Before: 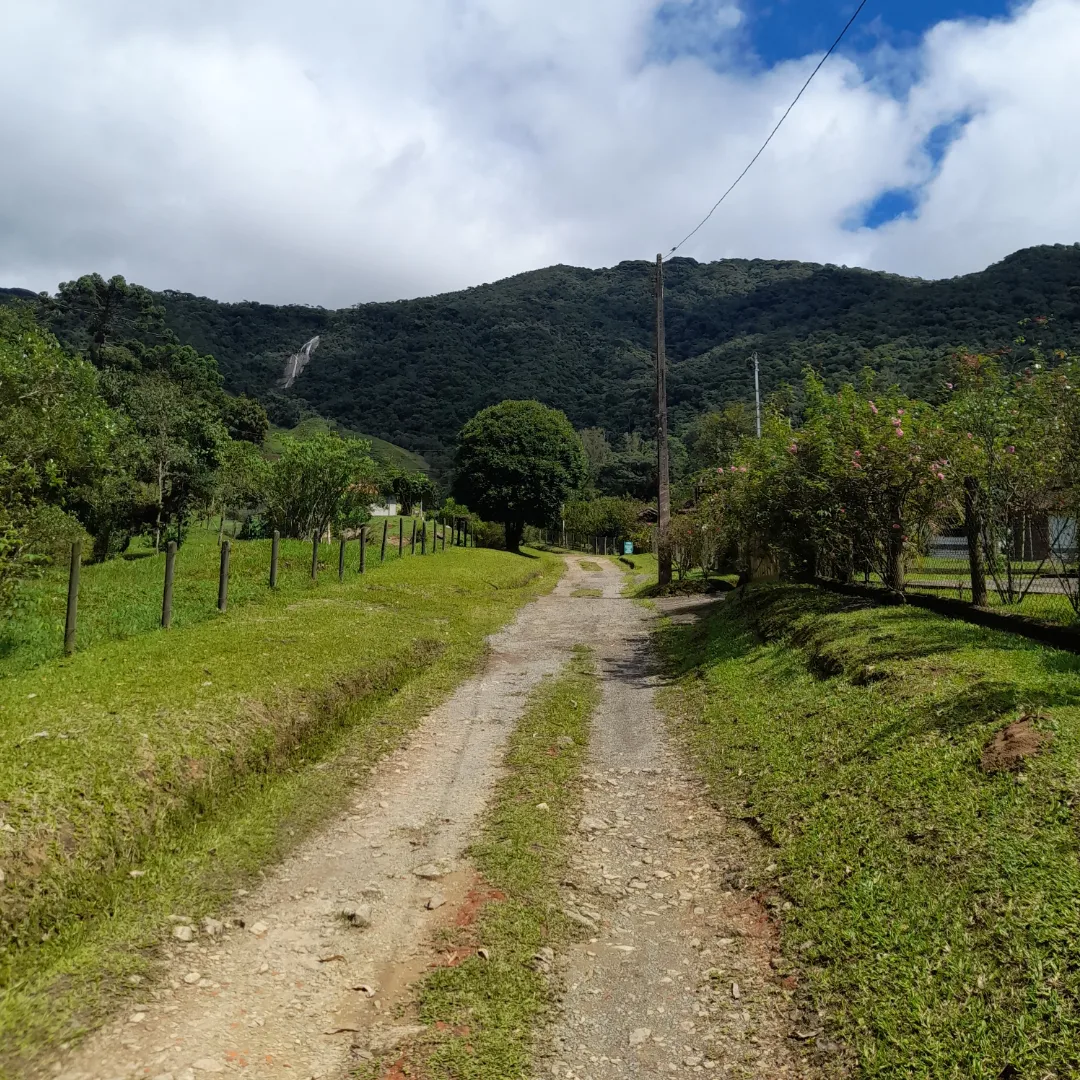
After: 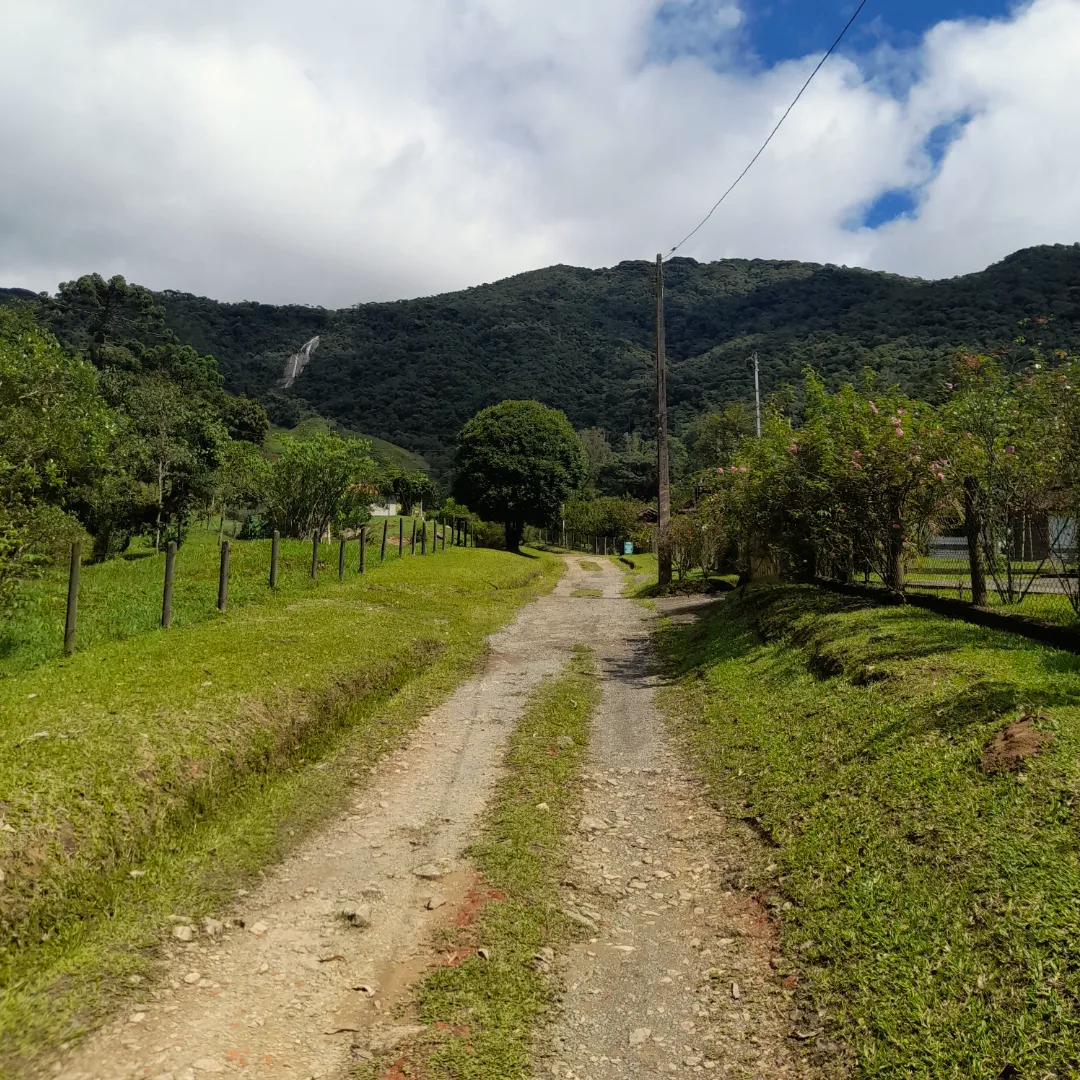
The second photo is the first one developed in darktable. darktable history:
white balance: red 0.982, blue 1.018
color calibration: x 0.329, y 0.345, temperature 5633 K
